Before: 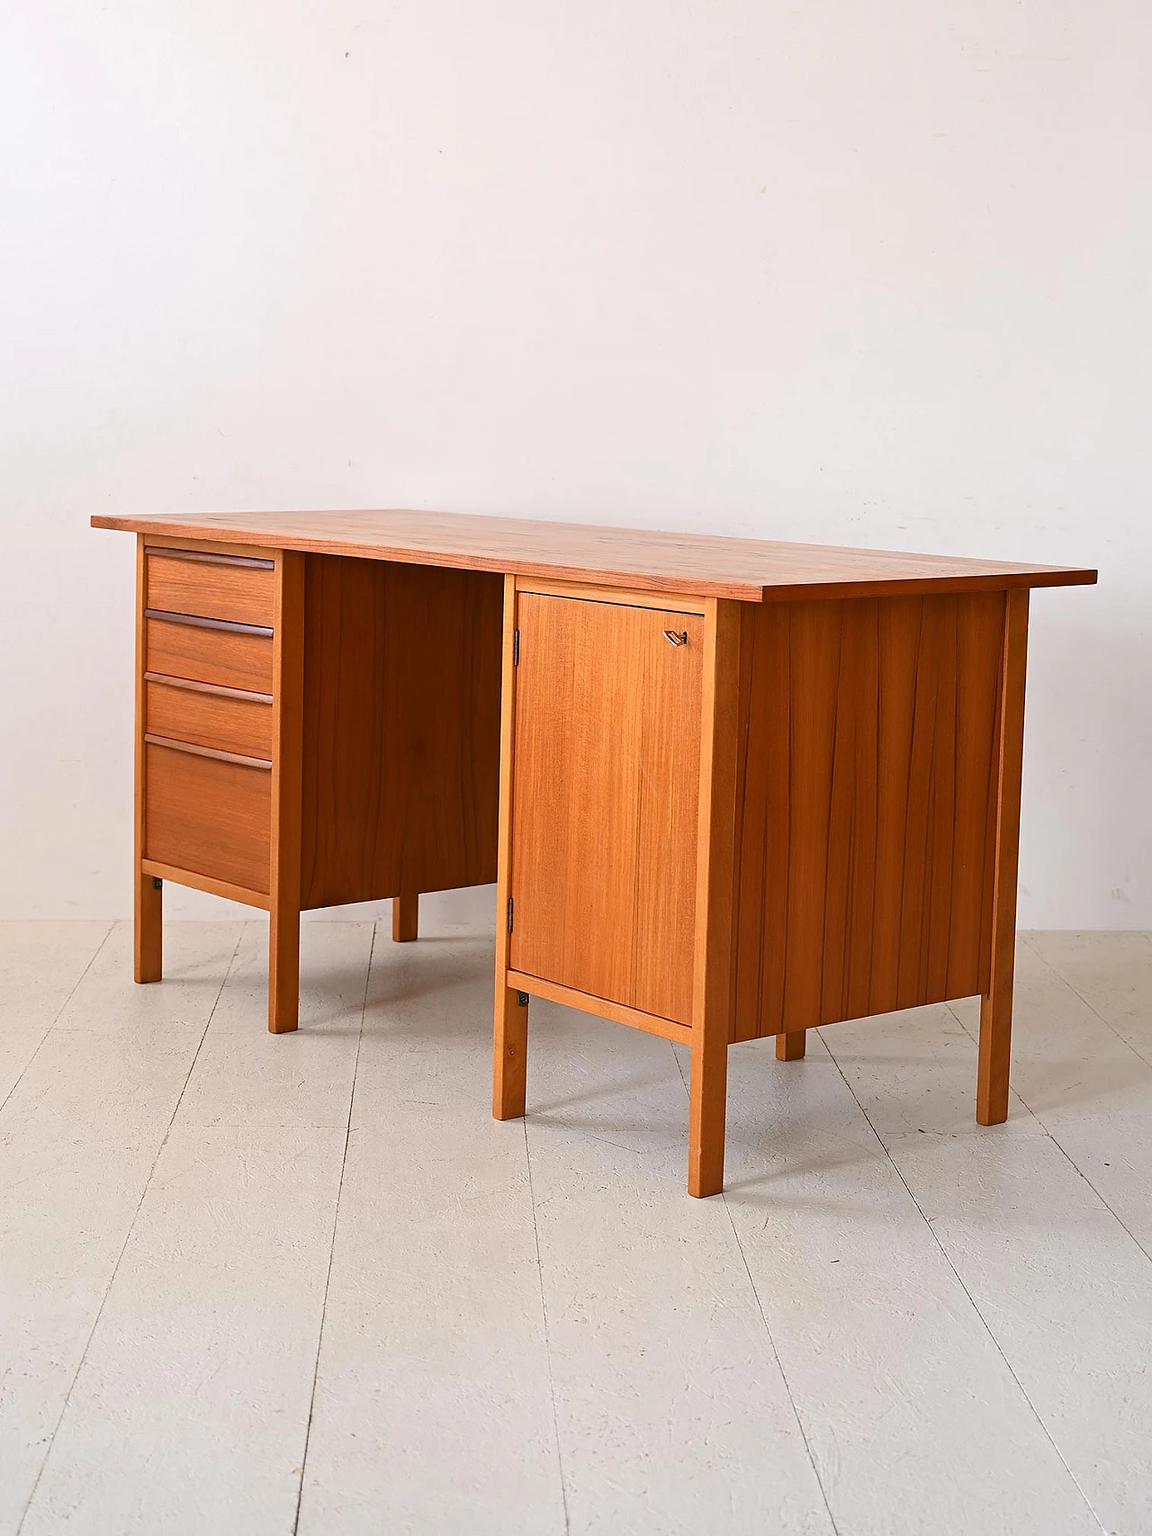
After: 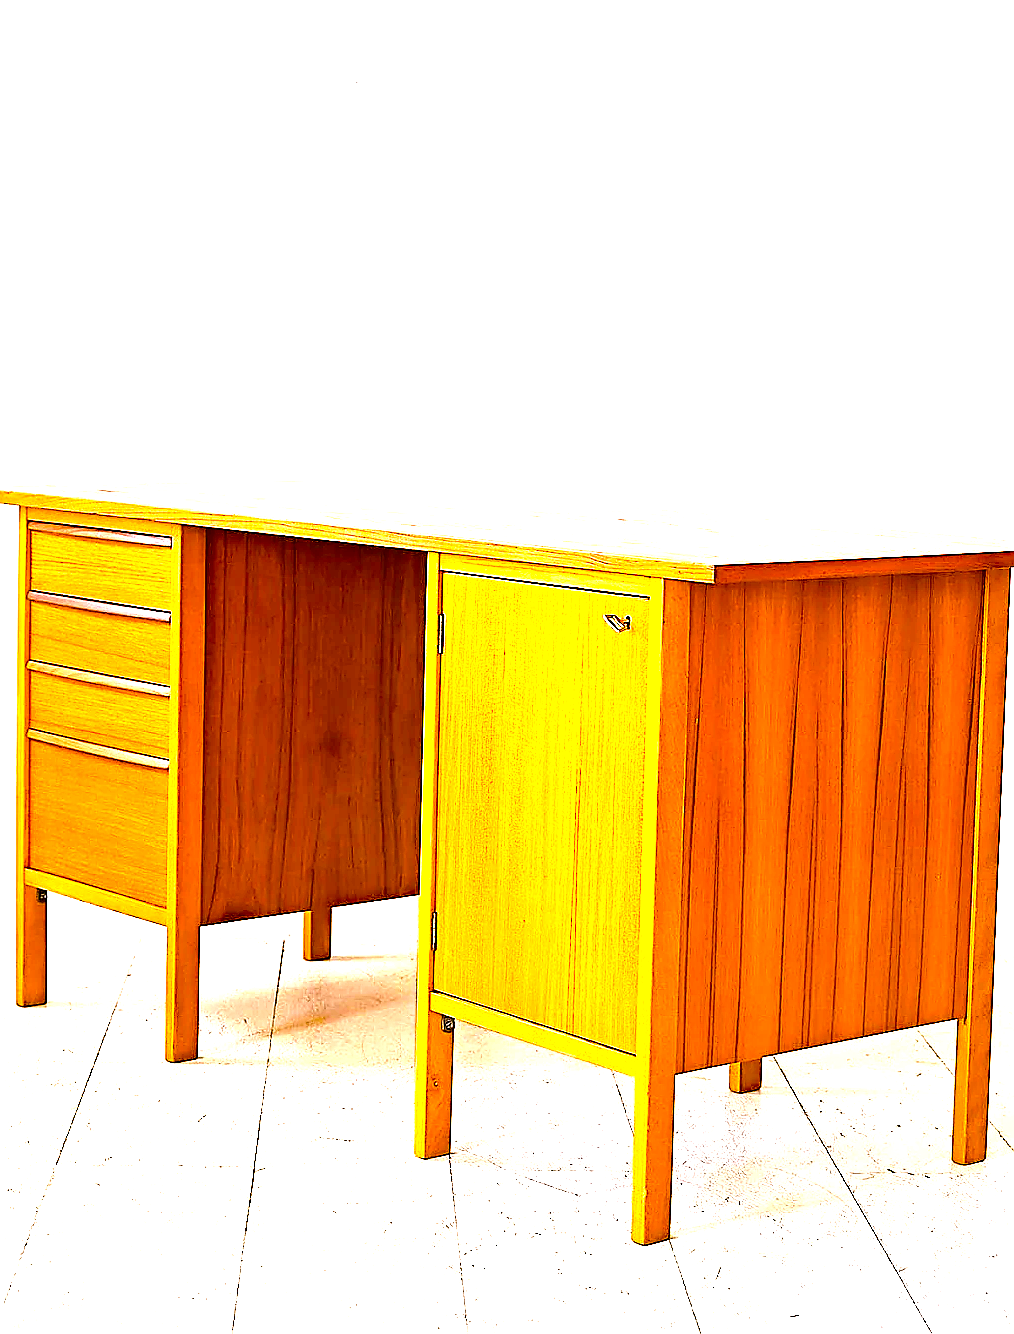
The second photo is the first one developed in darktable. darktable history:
tone curve: curves: ch0 [(0, 0.019) (0.11, 0.036) (0.259, 0.214) (0.378, 0.365) (0.499, 0.529) (1, 1)], color space Lab, independent channels, preserve colors none
exposure: black level correction 0, exposure 2.43 EV, compensate exposure bias true, compensate highlight preservation false
crop and rotate: left 10.436%, top 5.089%, right 10.317%, bottom 16.761%
sharpen: radius 1.391, amount 1.236, threshold 0.692
haze removal: strength 0.298, distance 0.25, compatibility mode true, adaptive false
local contrast: highlights 135%, shadows 124%, detail 139%, midtone range 0.257
color balance rgb: linear chroma grading › global chroma 15.591%, perceptual saturation grading › global saturation 28.222%, perceptual saturation grading › mid-tones 12.551%, perceptual saturation grading › shadows 9.8%, global vibrance 20%
